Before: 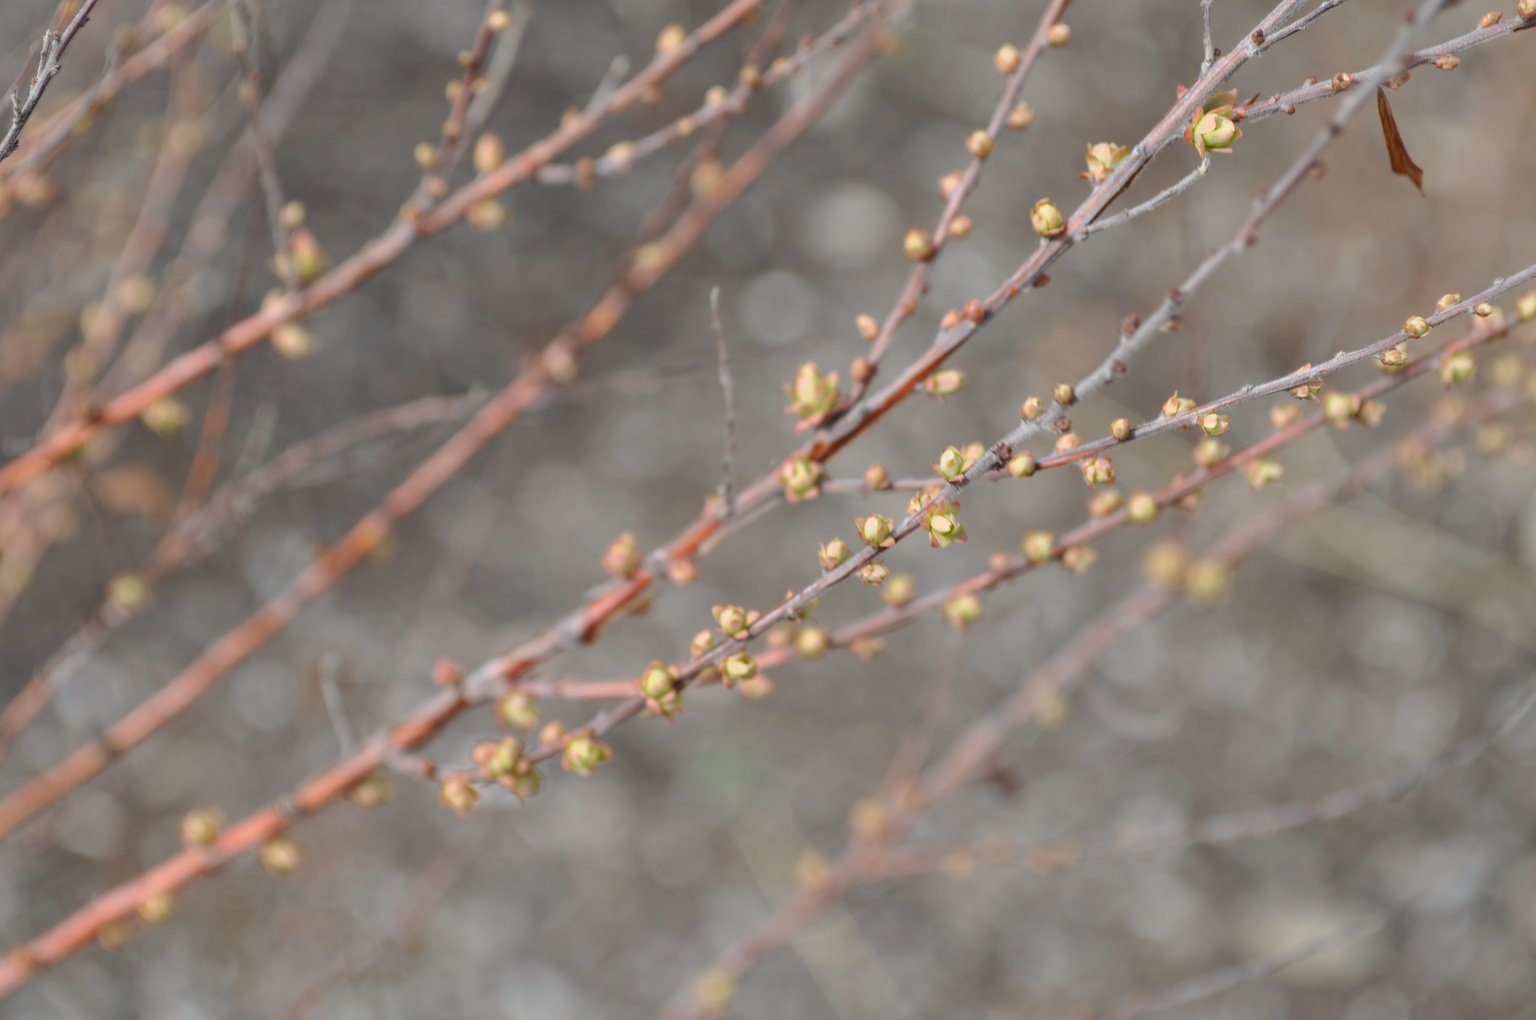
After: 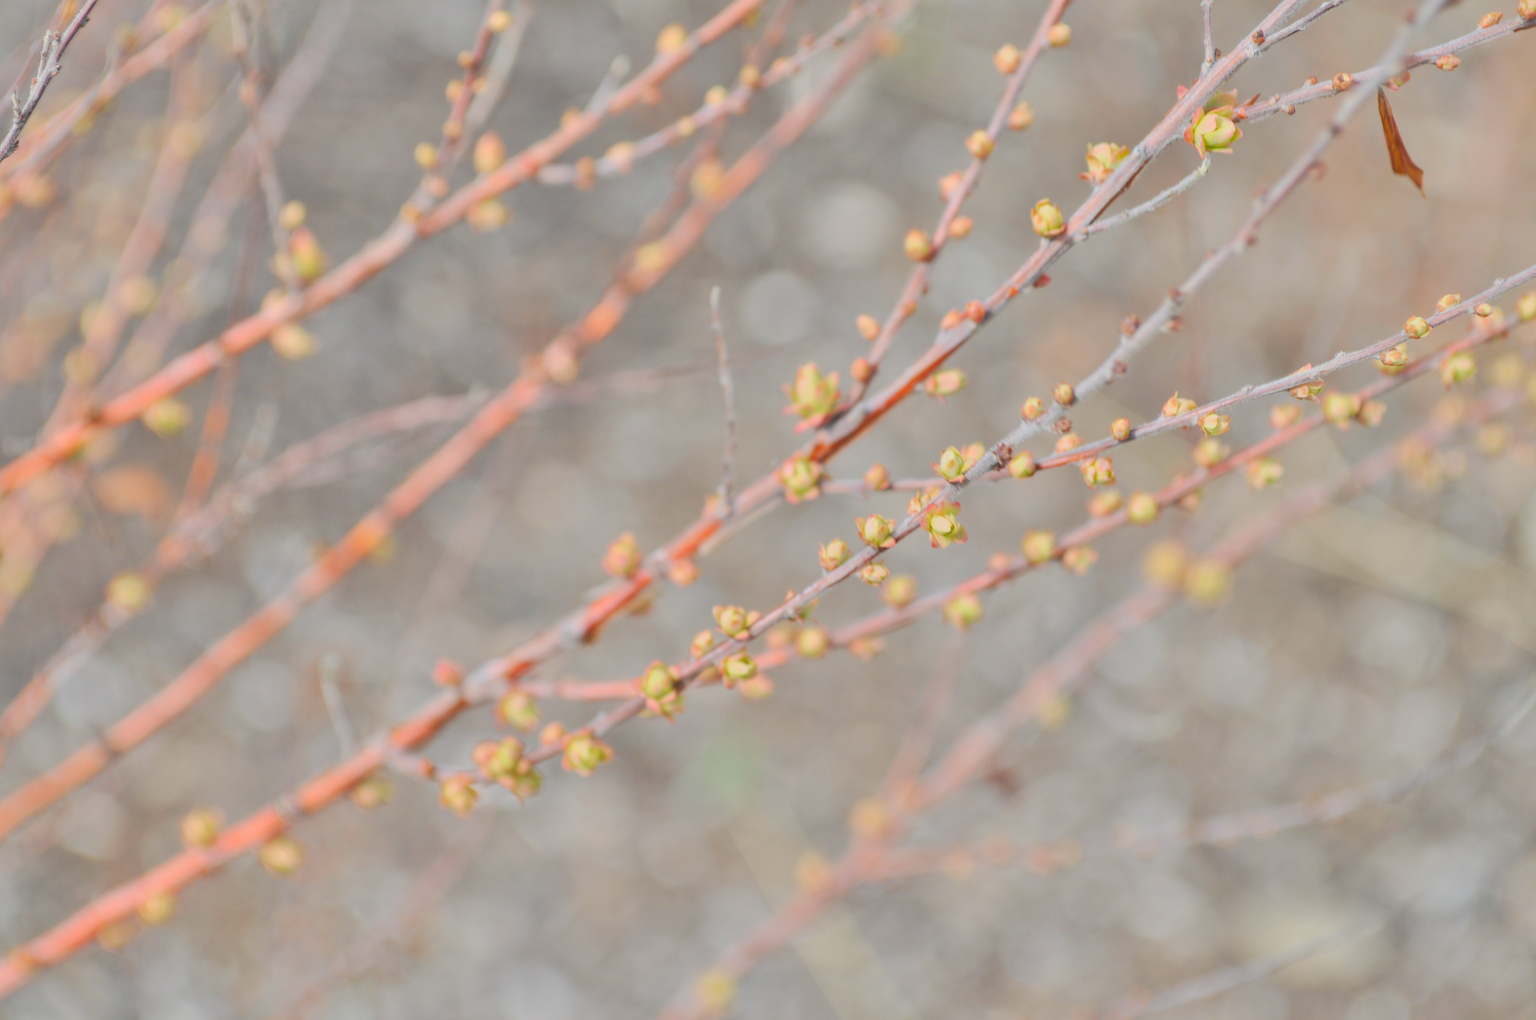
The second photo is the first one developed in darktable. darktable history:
tone equalizer: -7 EV 0.15 EV, -6 EV 0.6 EV, -5 EV 1.15 EV, -4 EV 1.33 EV, -3 EV 1.15 EV, -2 EV 0.6 EV, -1 EV 0.15 EV, mask exposure compensation -0.5 EV
contrast brightness saturation: brightness 0.09, saturation 0.19
filmic rgb: black relative exposure -7.48 EV, white relative exposure 4.83 EV, hardness 3.4, color science v6 (2022)
